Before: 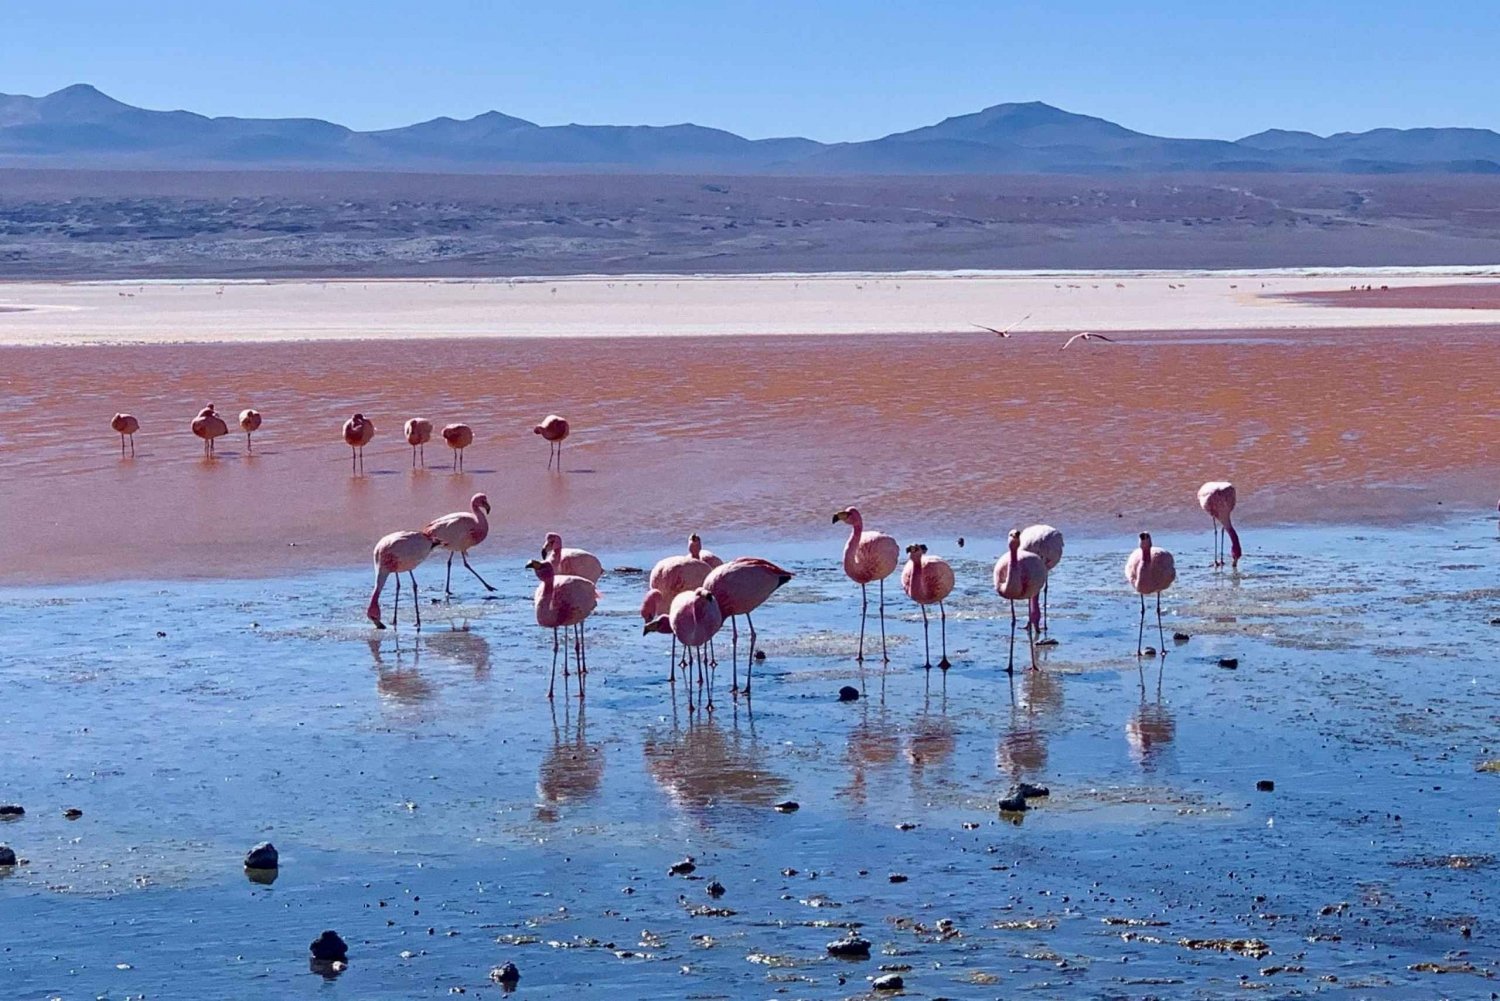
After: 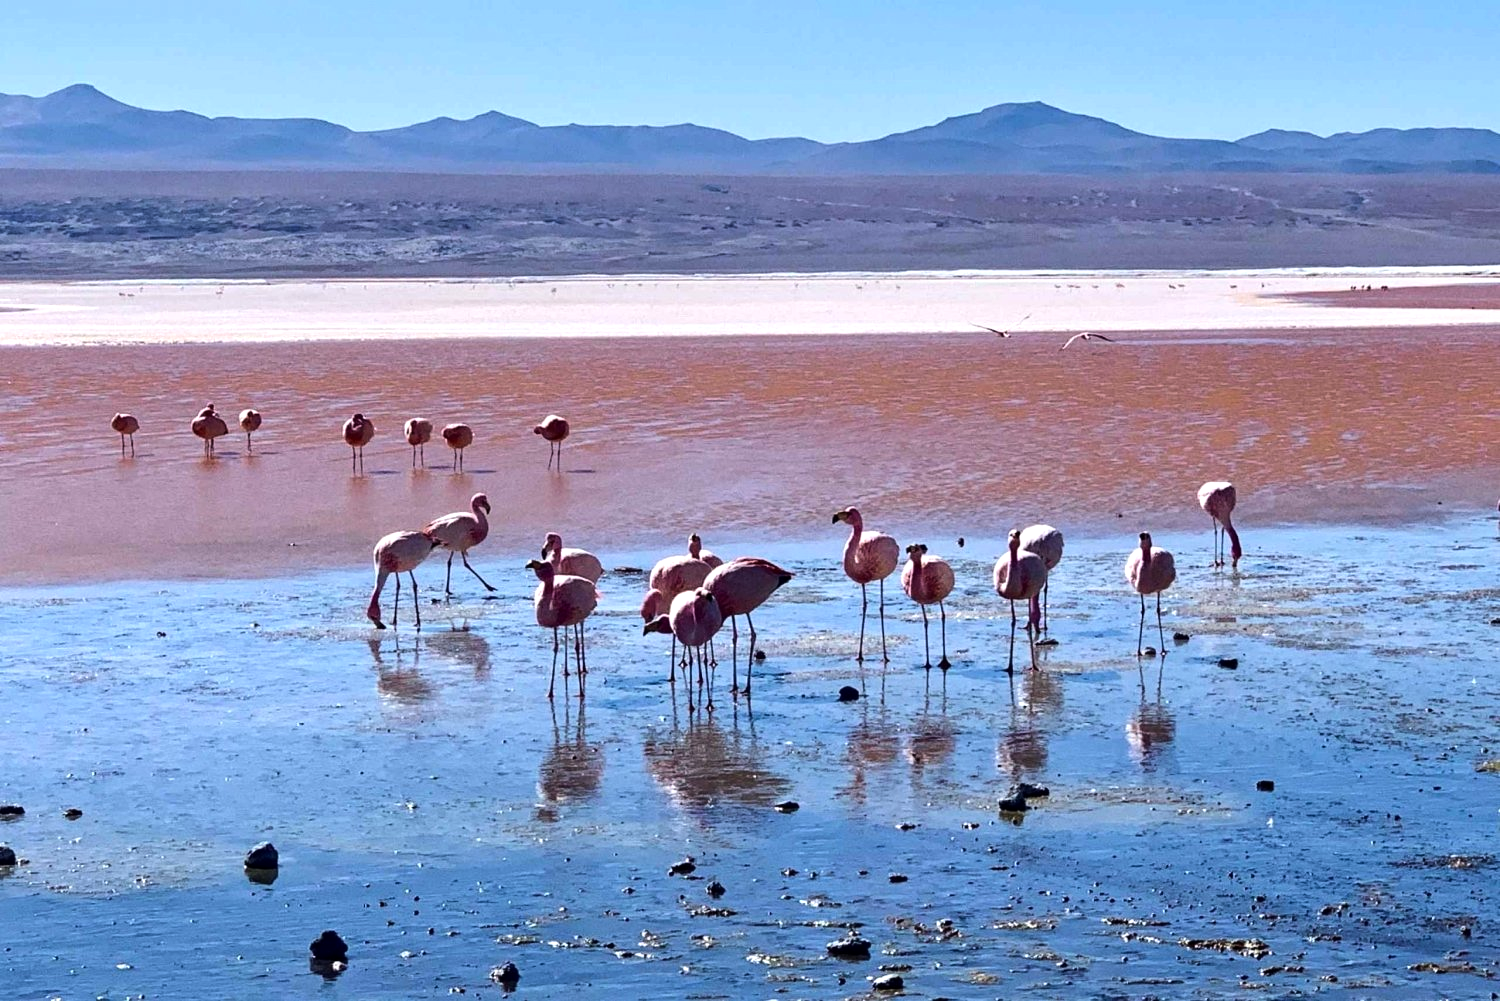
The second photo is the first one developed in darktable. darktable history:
exposure: black level correction 0.001, exposure -0.198 EV, compensate exposure bias true, compensate highlight preservation false
tone equalizer: -8 EV -0.777 EV, -7 EV -0.706 EV, -6 EV -0.626 EV, -5 EV -0.416 EV, -3 EV 0.378 EV, -2 EV 0.6 EV, -1 EV 0.679 EV, +0 EV 0.745 EV, edges refinement/feathering 500, mask exposure compensation -1.25 EV, preserve details no
